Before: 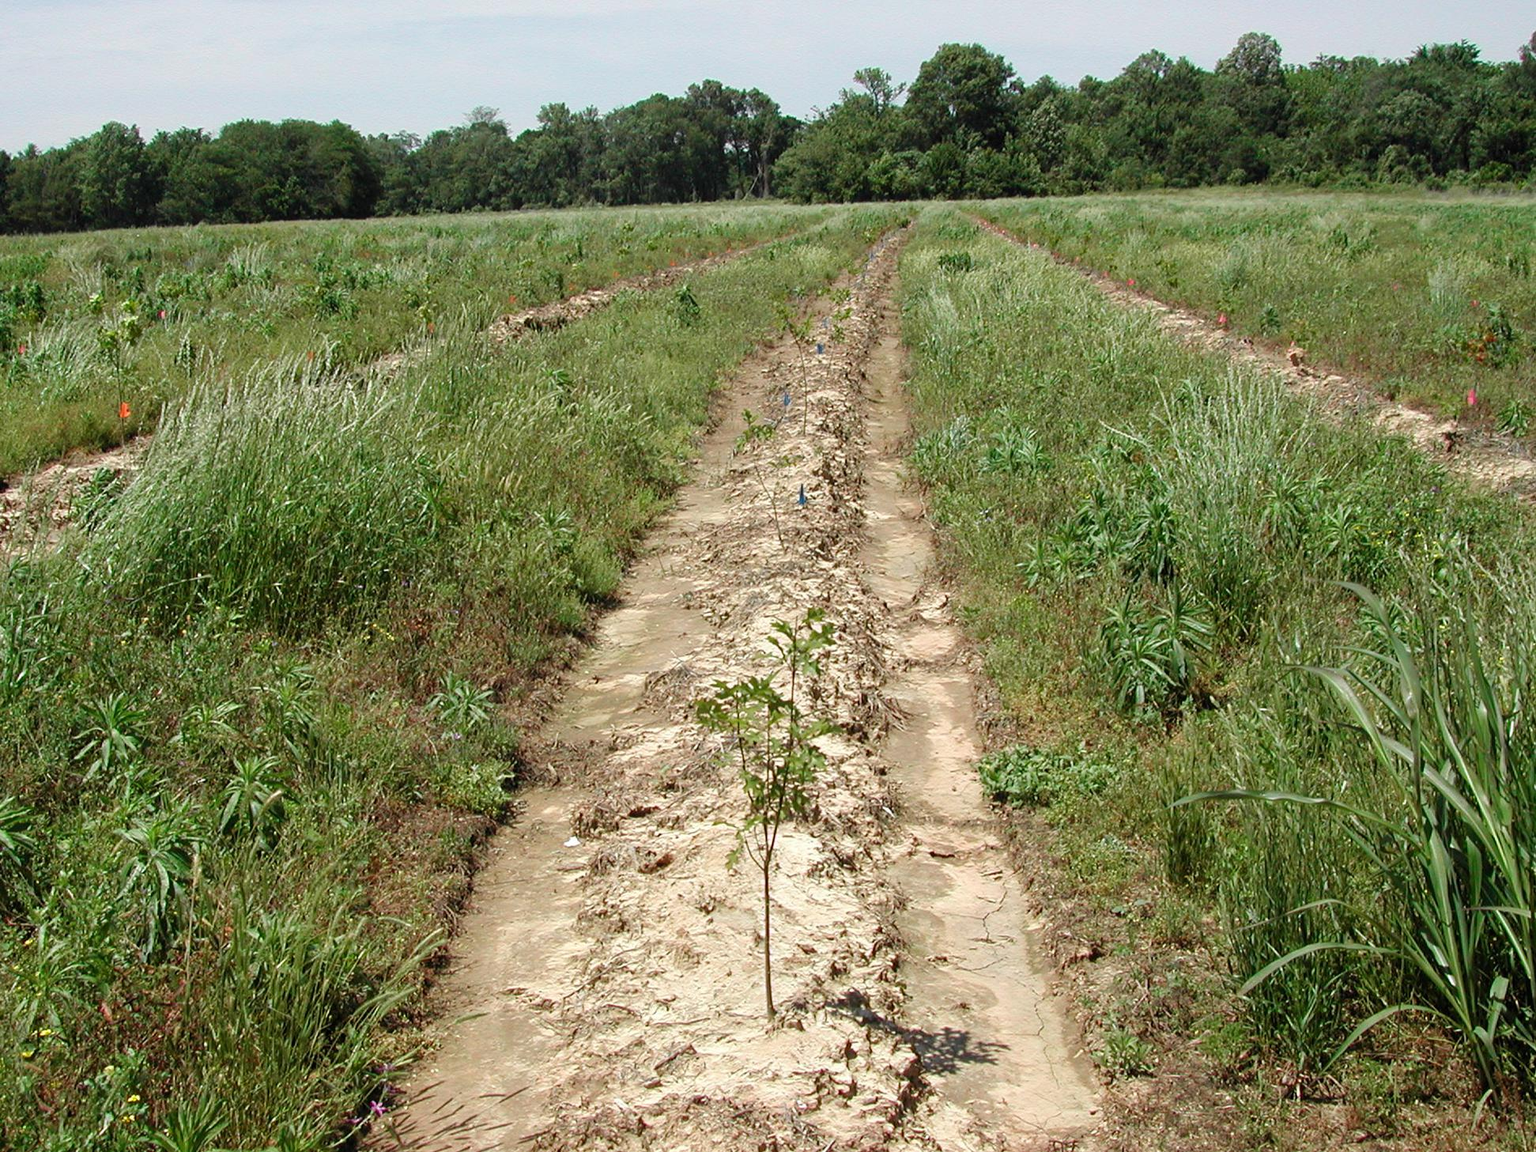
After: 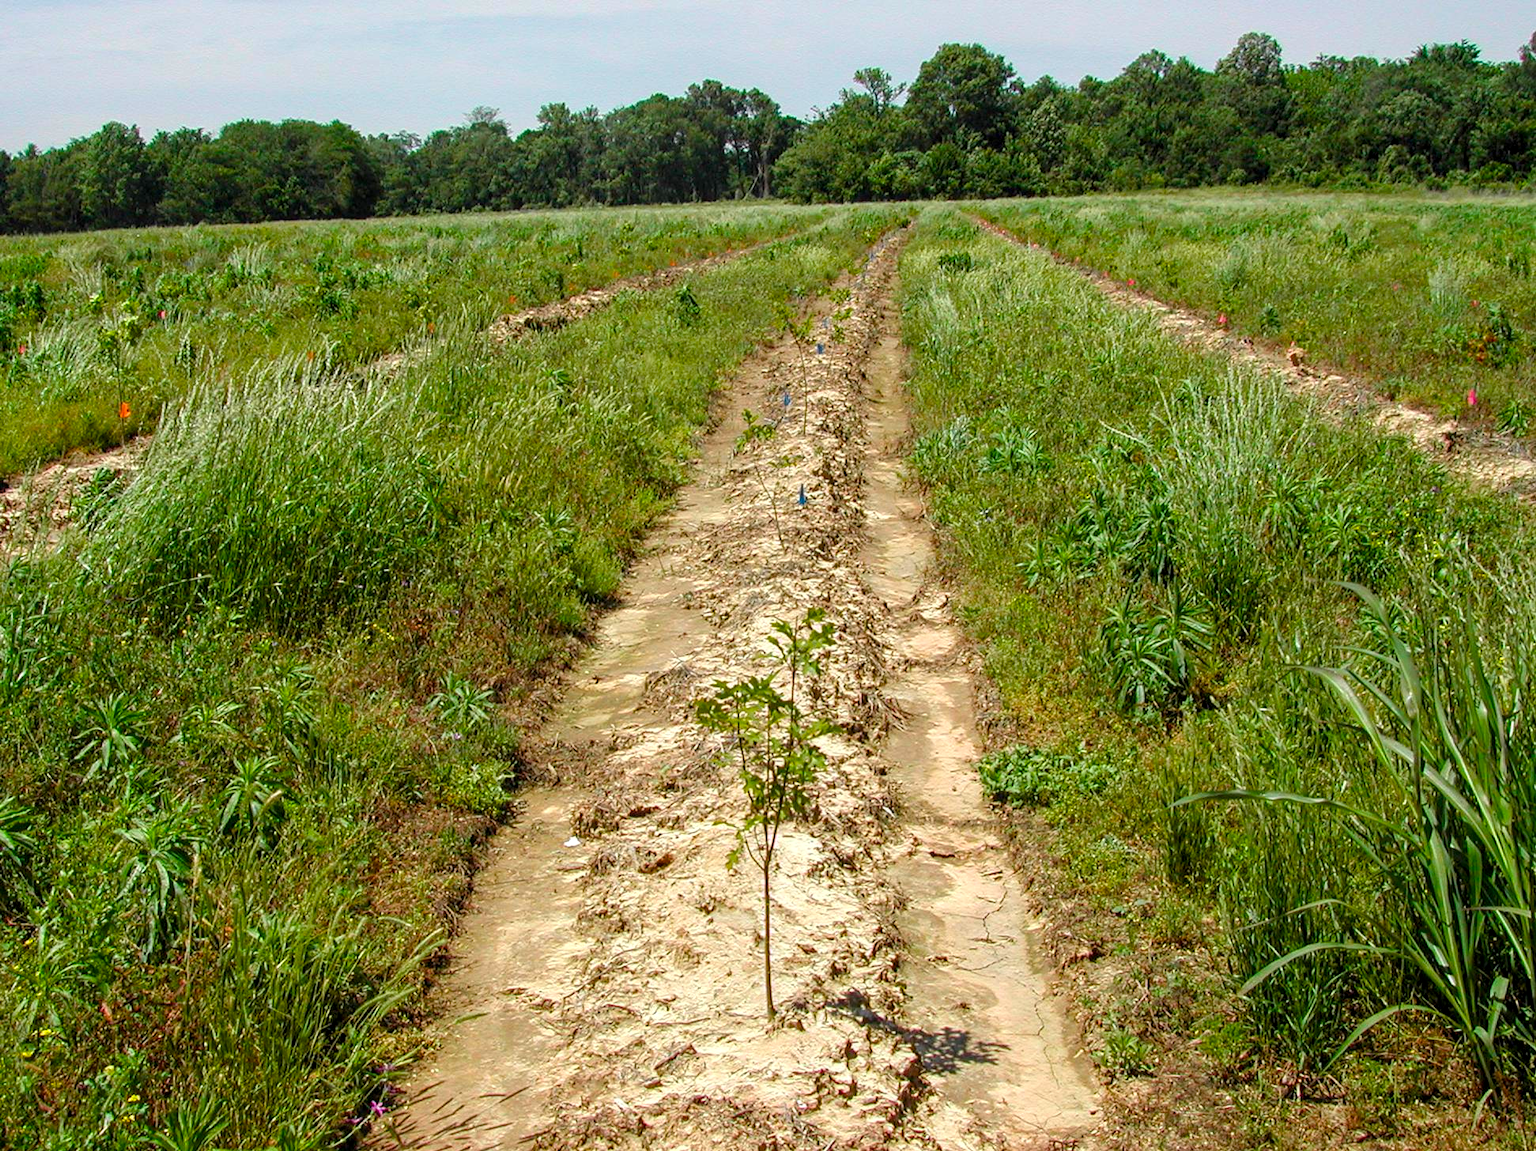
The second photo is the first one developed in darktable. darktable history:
color balance rgb: linear chroma grading › global chroma 15%, perceptual saturation grading › global saturation 30%
local contrast: on, module defaults
